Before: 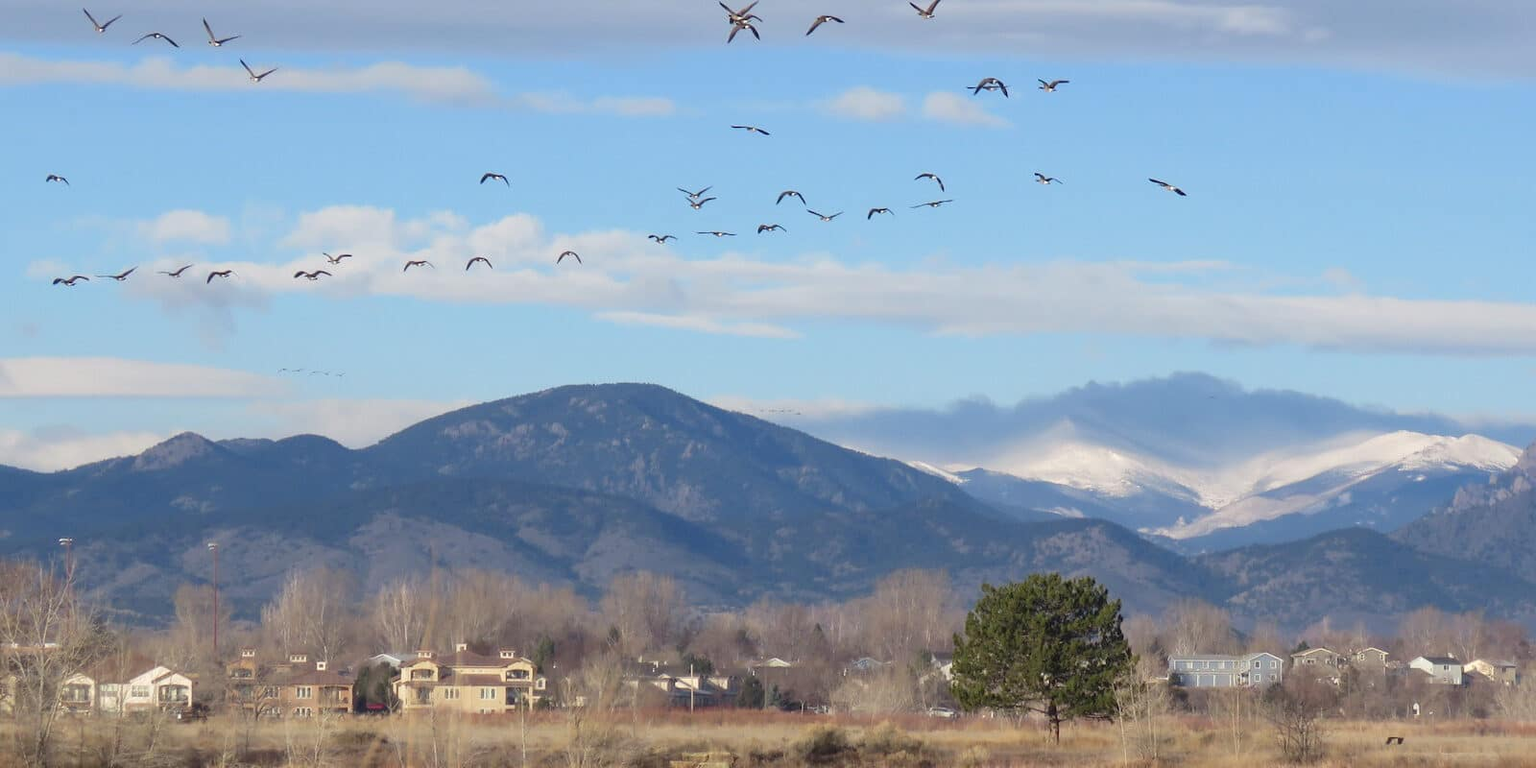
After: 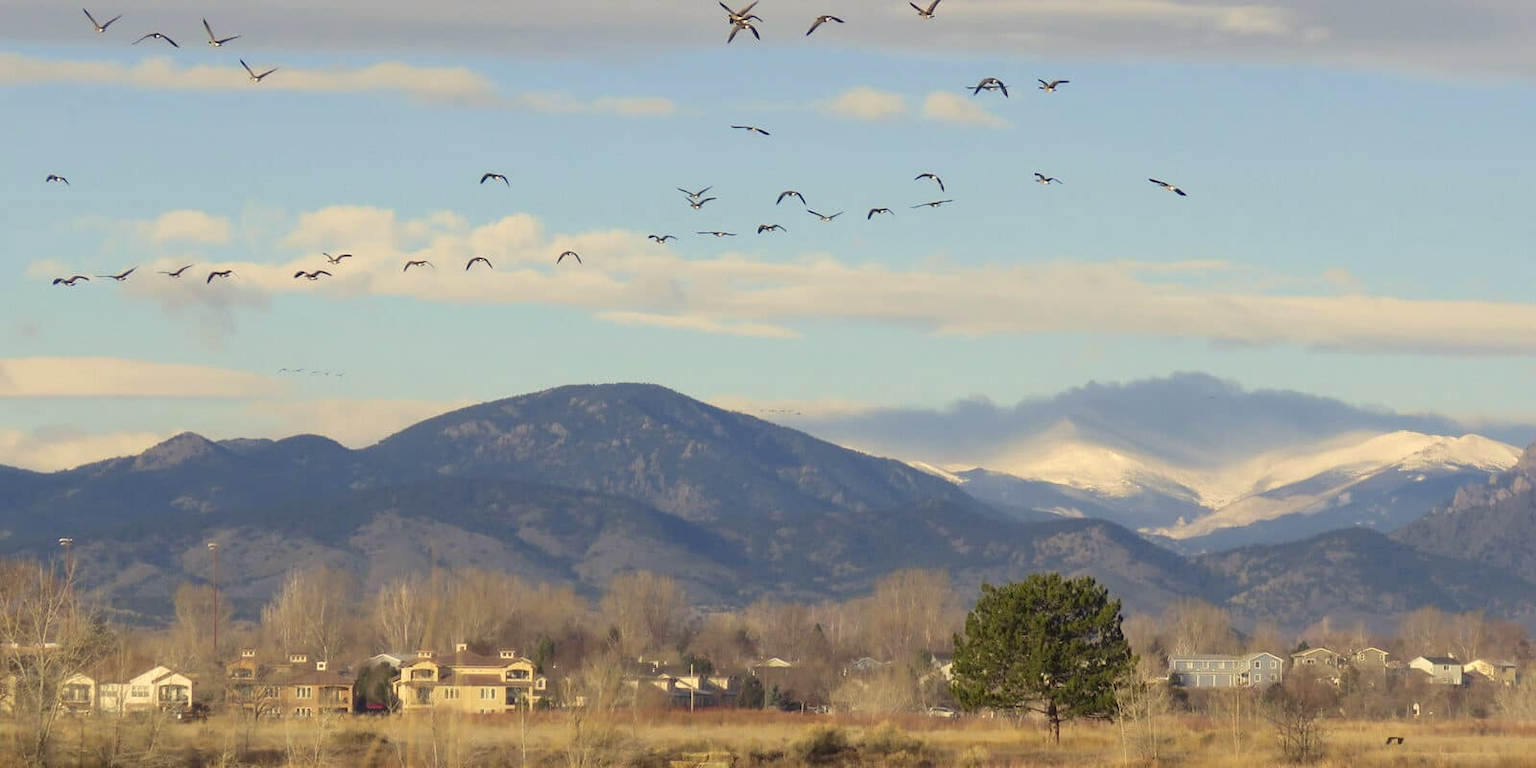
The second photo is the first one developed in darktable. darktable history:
color correction: highlights a* 2.55, highlights b* 23.03
